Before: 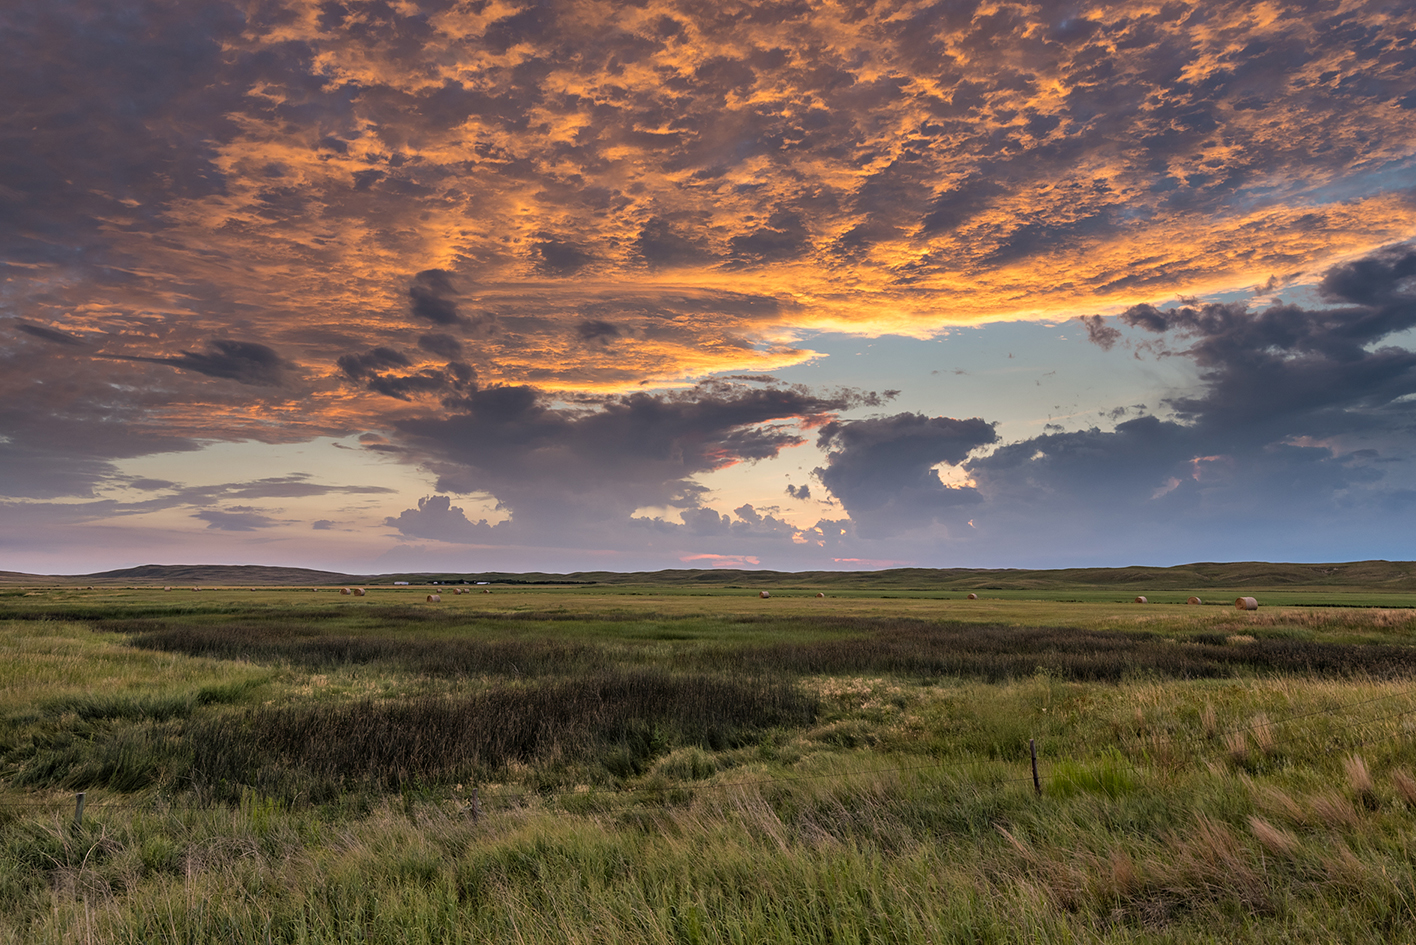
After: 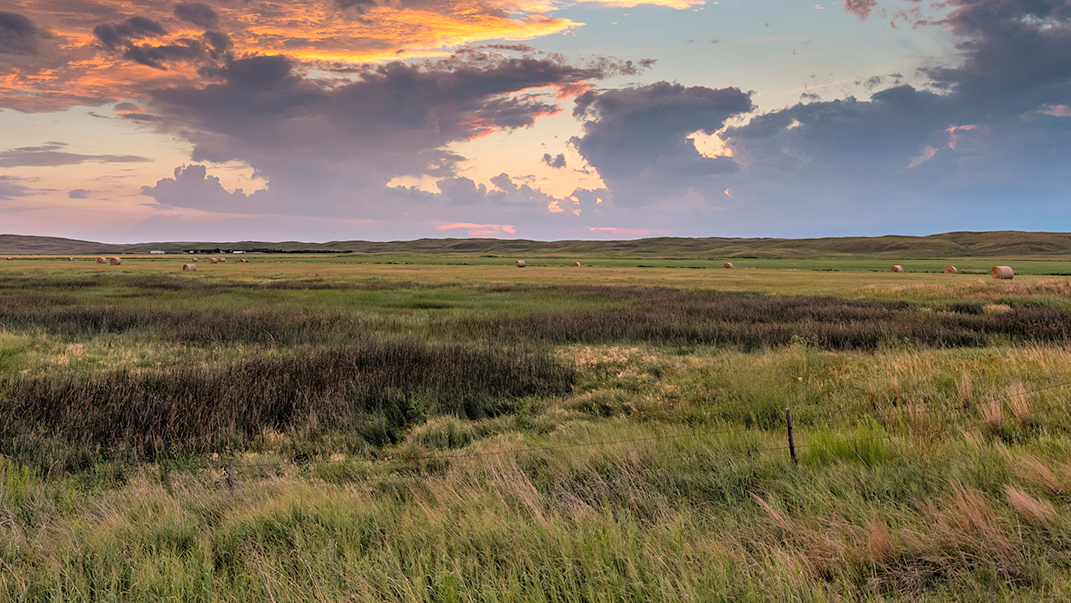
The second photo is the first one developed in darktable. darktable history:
contrast brightness saturation: brightness 0.15
crop and rotate: left 17.299%, top 35.115%, right 7.015%, bottom 1.024%
